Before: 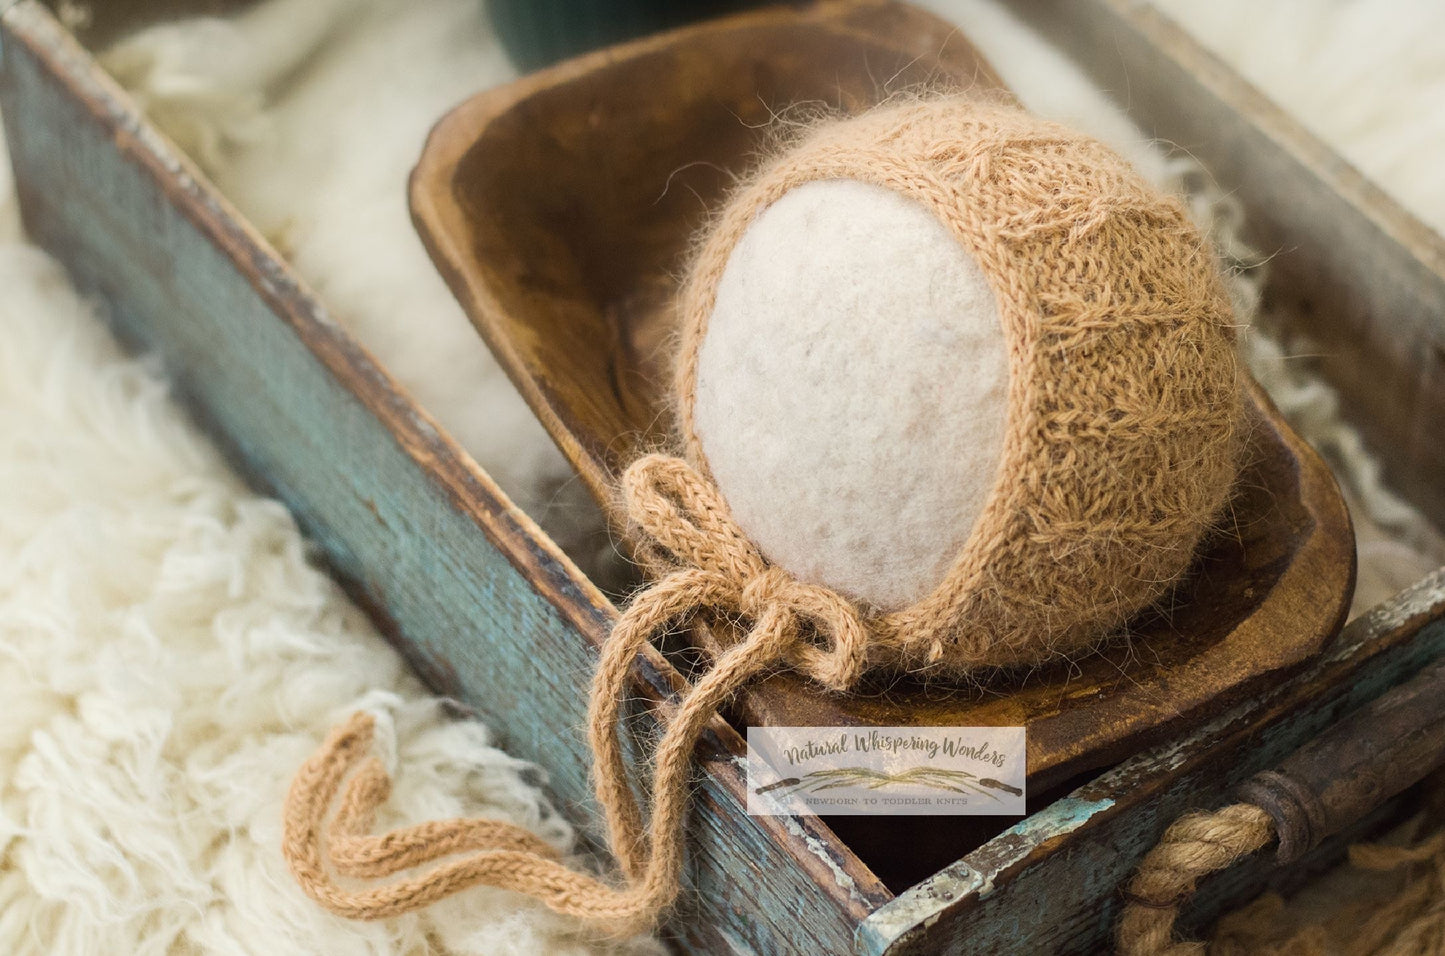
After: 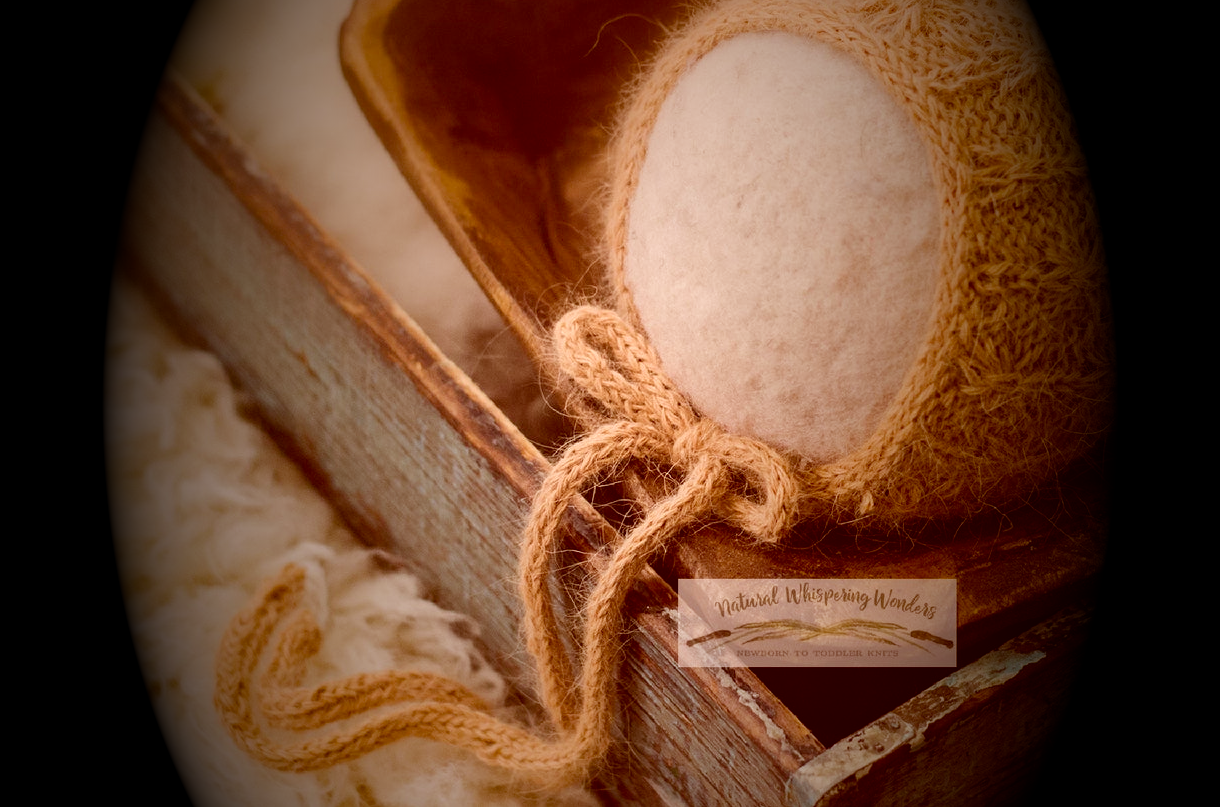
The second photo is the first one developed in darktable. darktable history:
crop and rotate: left 4.842%, top 15.51%, right 10.668%
color correction: highlights a* 9.03, highlights b* 8.71, shadows a* 40, shadows b* 40, saturation 0.8
vignetting: fall-off start 15.9%, fall-off radius 100%, brightness -1, saturation 0.5, width/height ratio 0.719
